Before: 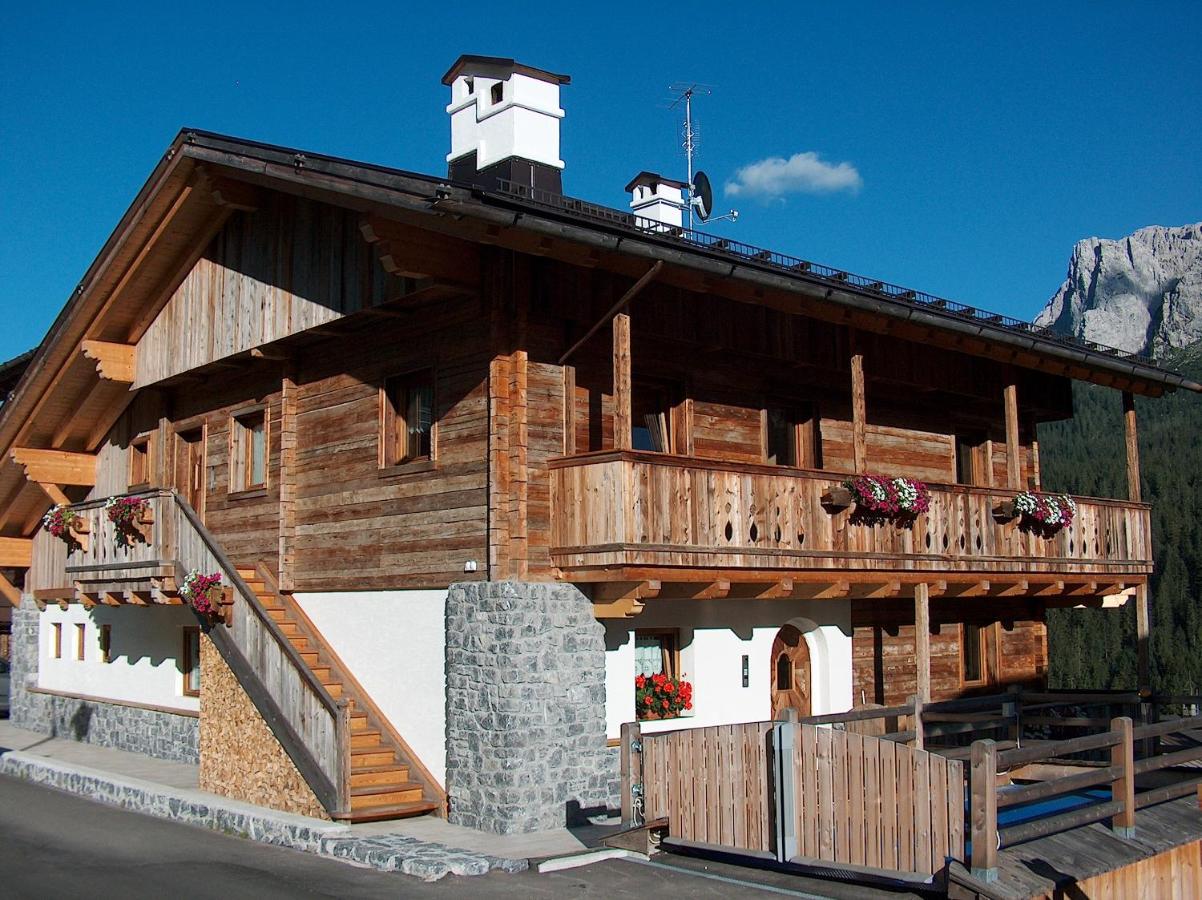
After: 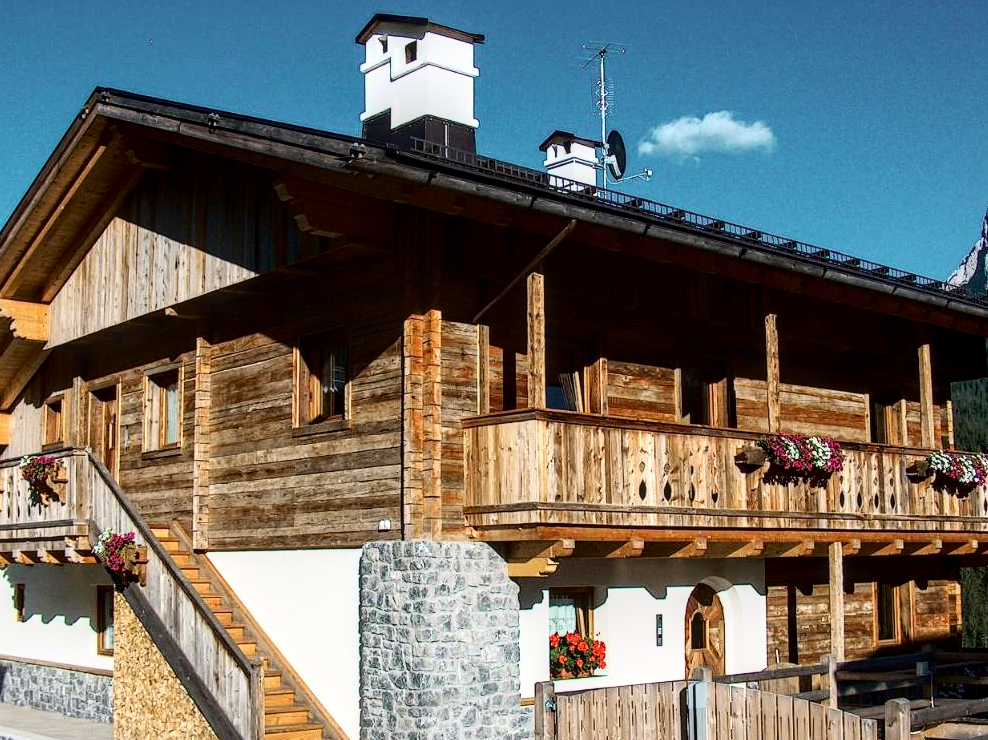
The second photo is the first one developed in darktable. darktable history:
local contrast: detail 140%
crop and rotate: left 7.196%, top 4.574%, right 10.605%, bottom 13.178%
tone curve: curves: ch0 [(0, 0.023) (0.113, 0.084) (0.285, 0.301) (0.673, 0.796) (0.845, 0.932) (0.994, 0.971)]; ch1 [(0, 0) (0.456, 0.437) (0.498, 0.5) (0.57, 0.559) (0.631, 0.639) (1, 1)]; ch2 [(0, 0) (0.417, 0.44) (0.46, 0.453) (0.502, 0.507) (0.55, 0.57) (0.67, 0.712) (1, 1)], color space Lab, independent channels, preserve colors none
